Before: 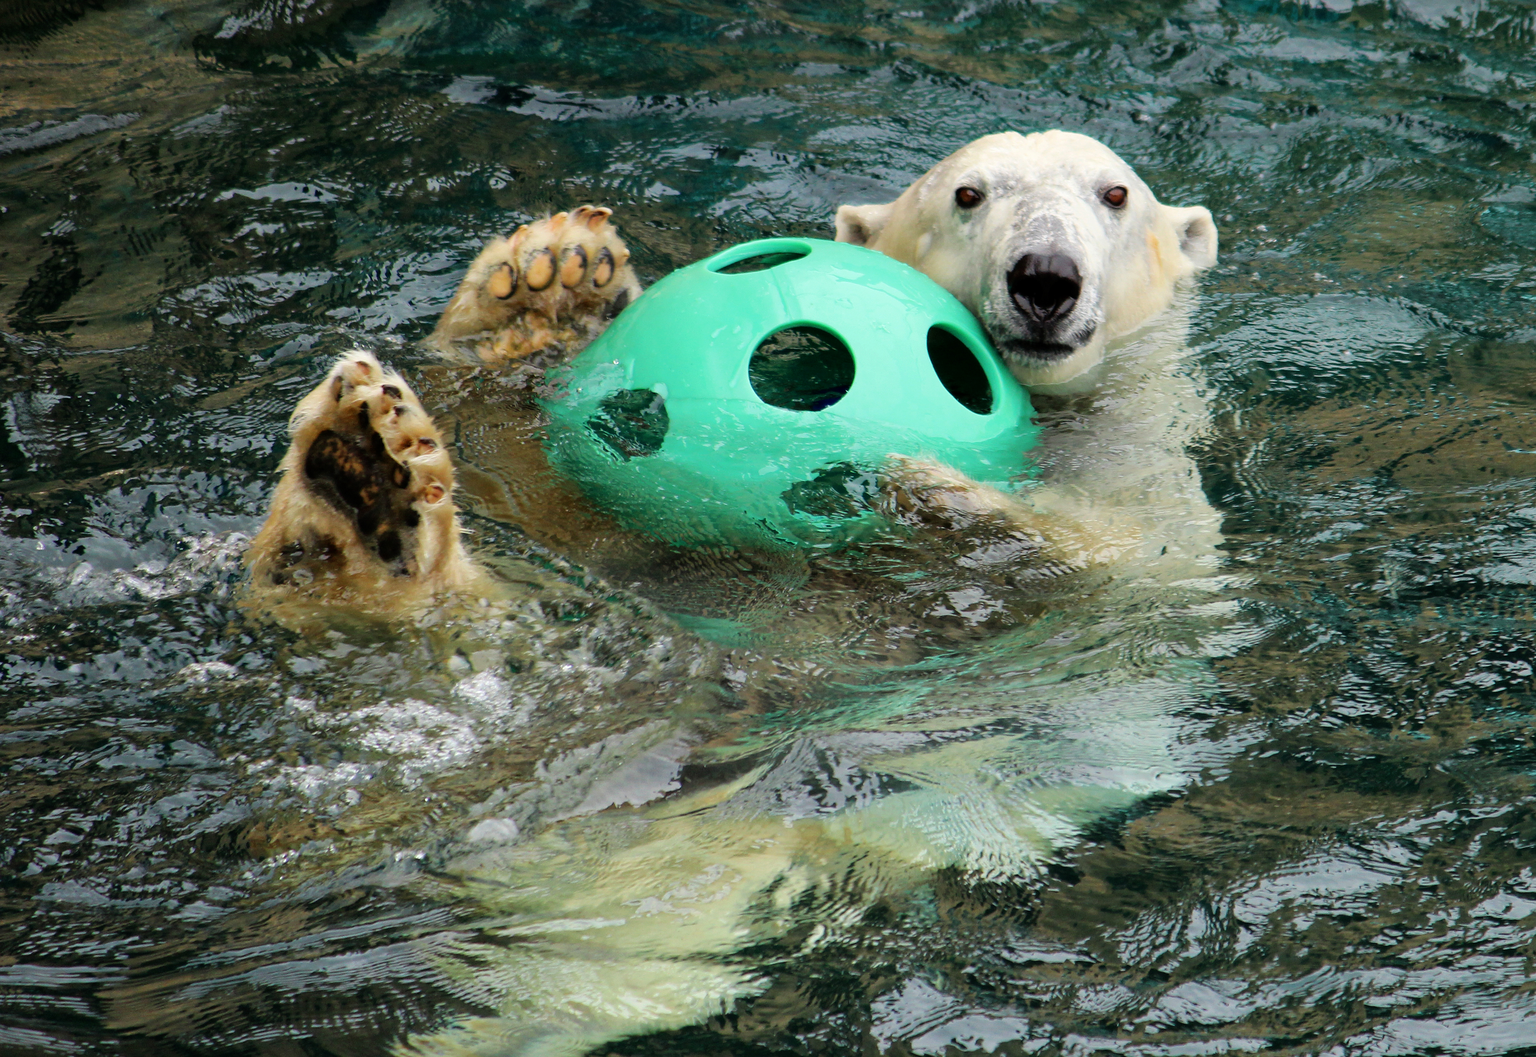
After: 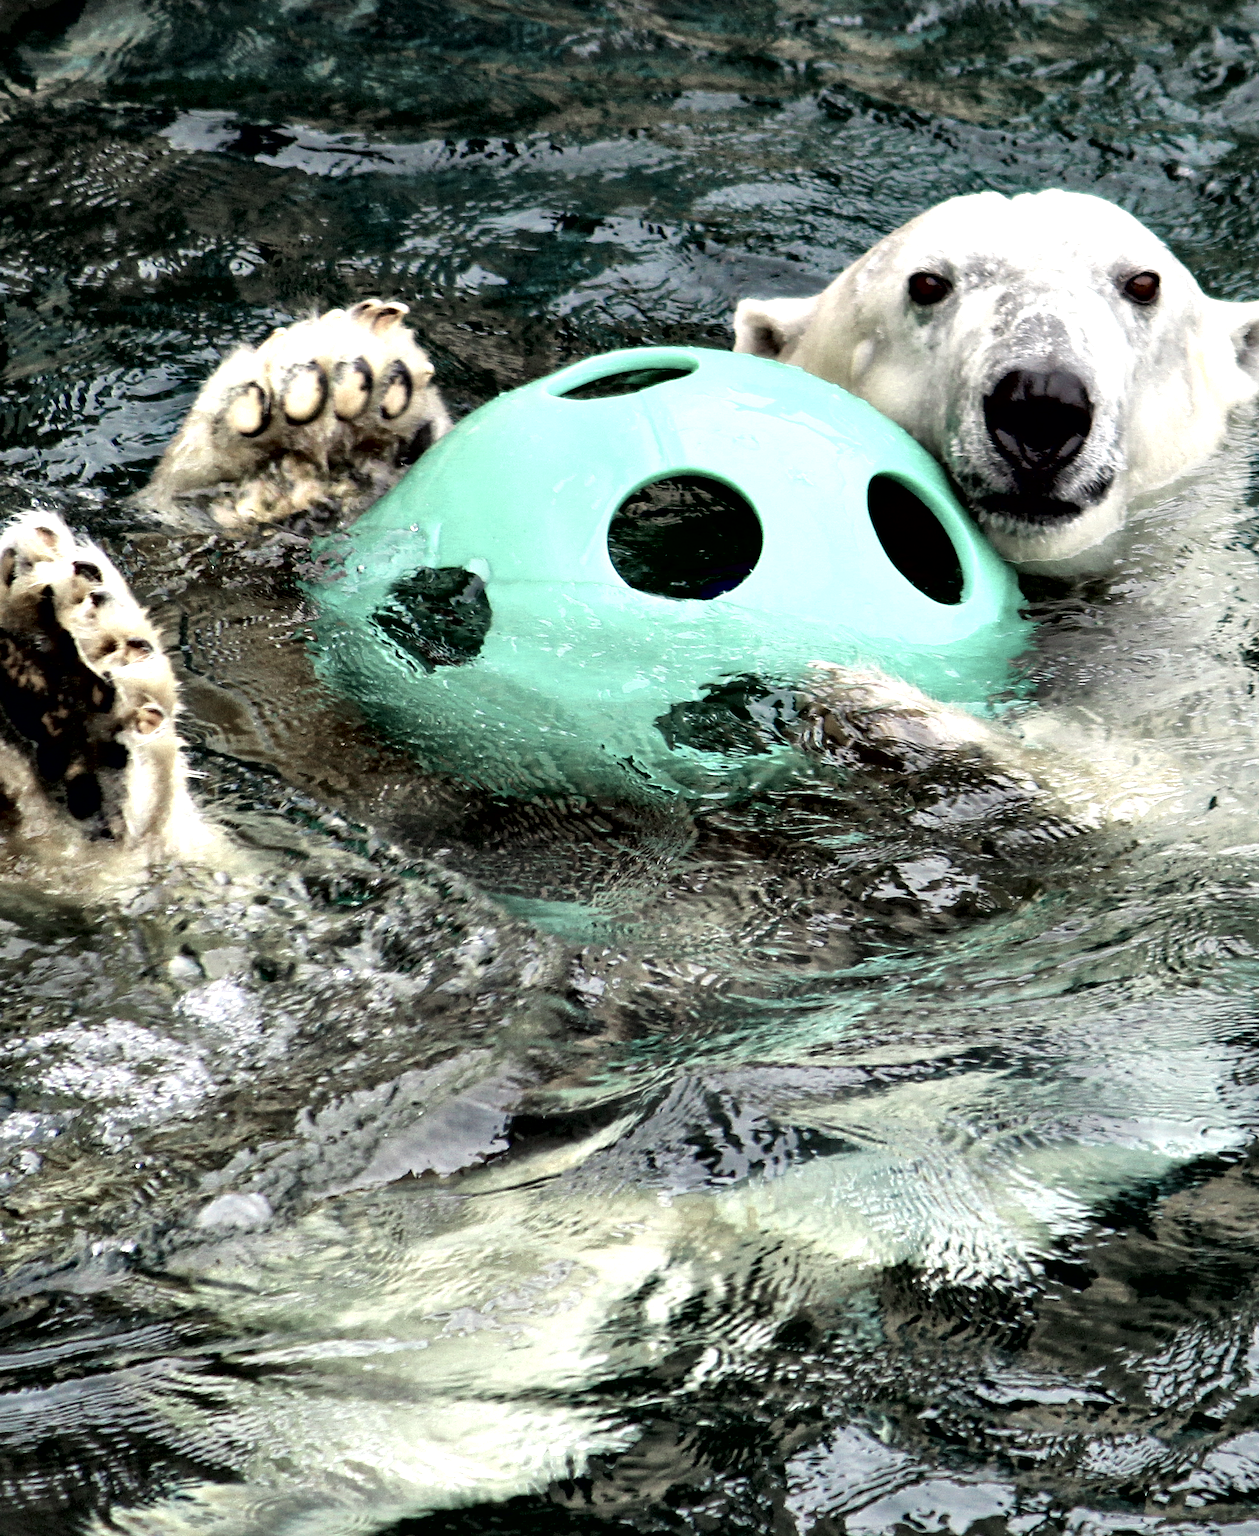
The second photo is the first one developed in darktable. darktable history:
color zones: curves: ch0 [(0.25, 0.667) (0.758, 0.368)]; ch1 [(0.215, 0.245) (0.761, 0.373)]; ch2 [(0.247, 0.554) (0.761, 0.436)]
crop: left 21.61%, right 22.126%, bottom 0.002%
local contrast: mode bilateral grid, contrast 21, coarseness 100, detail 150%, midtone range 0.2
contrast equalizer: octaves 7, y [[0.6 ×6], [0.55 ×6], [0 ×6], [0 ×6], [0 ×6]]
